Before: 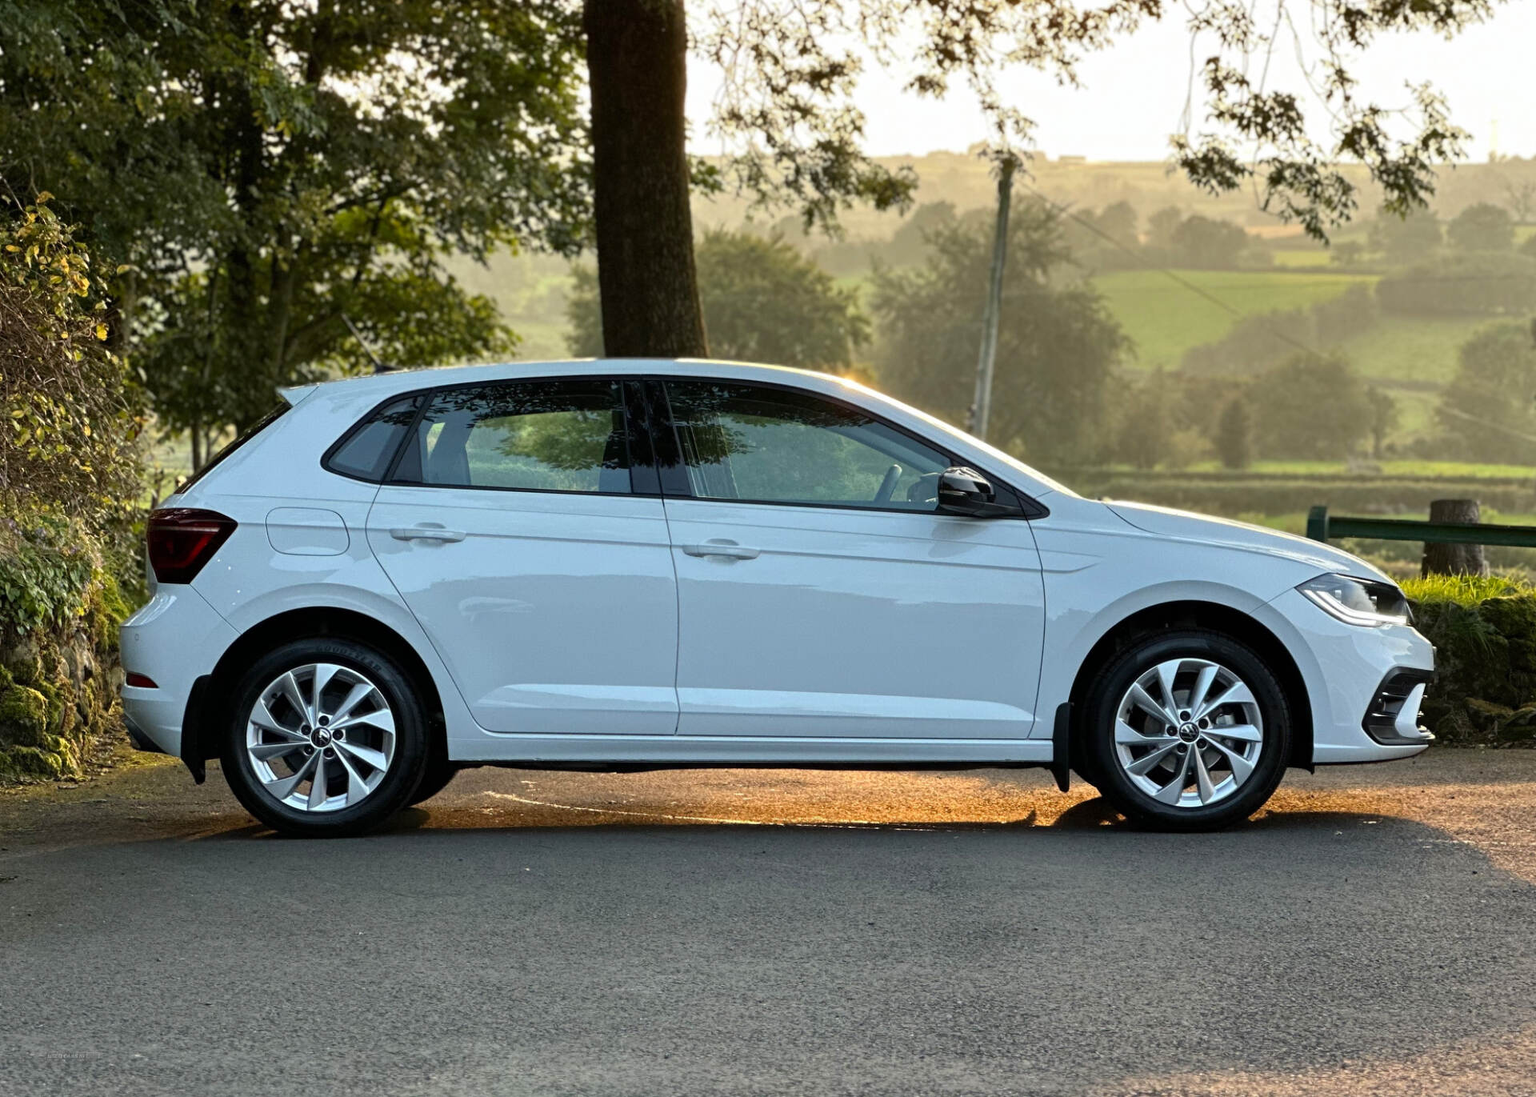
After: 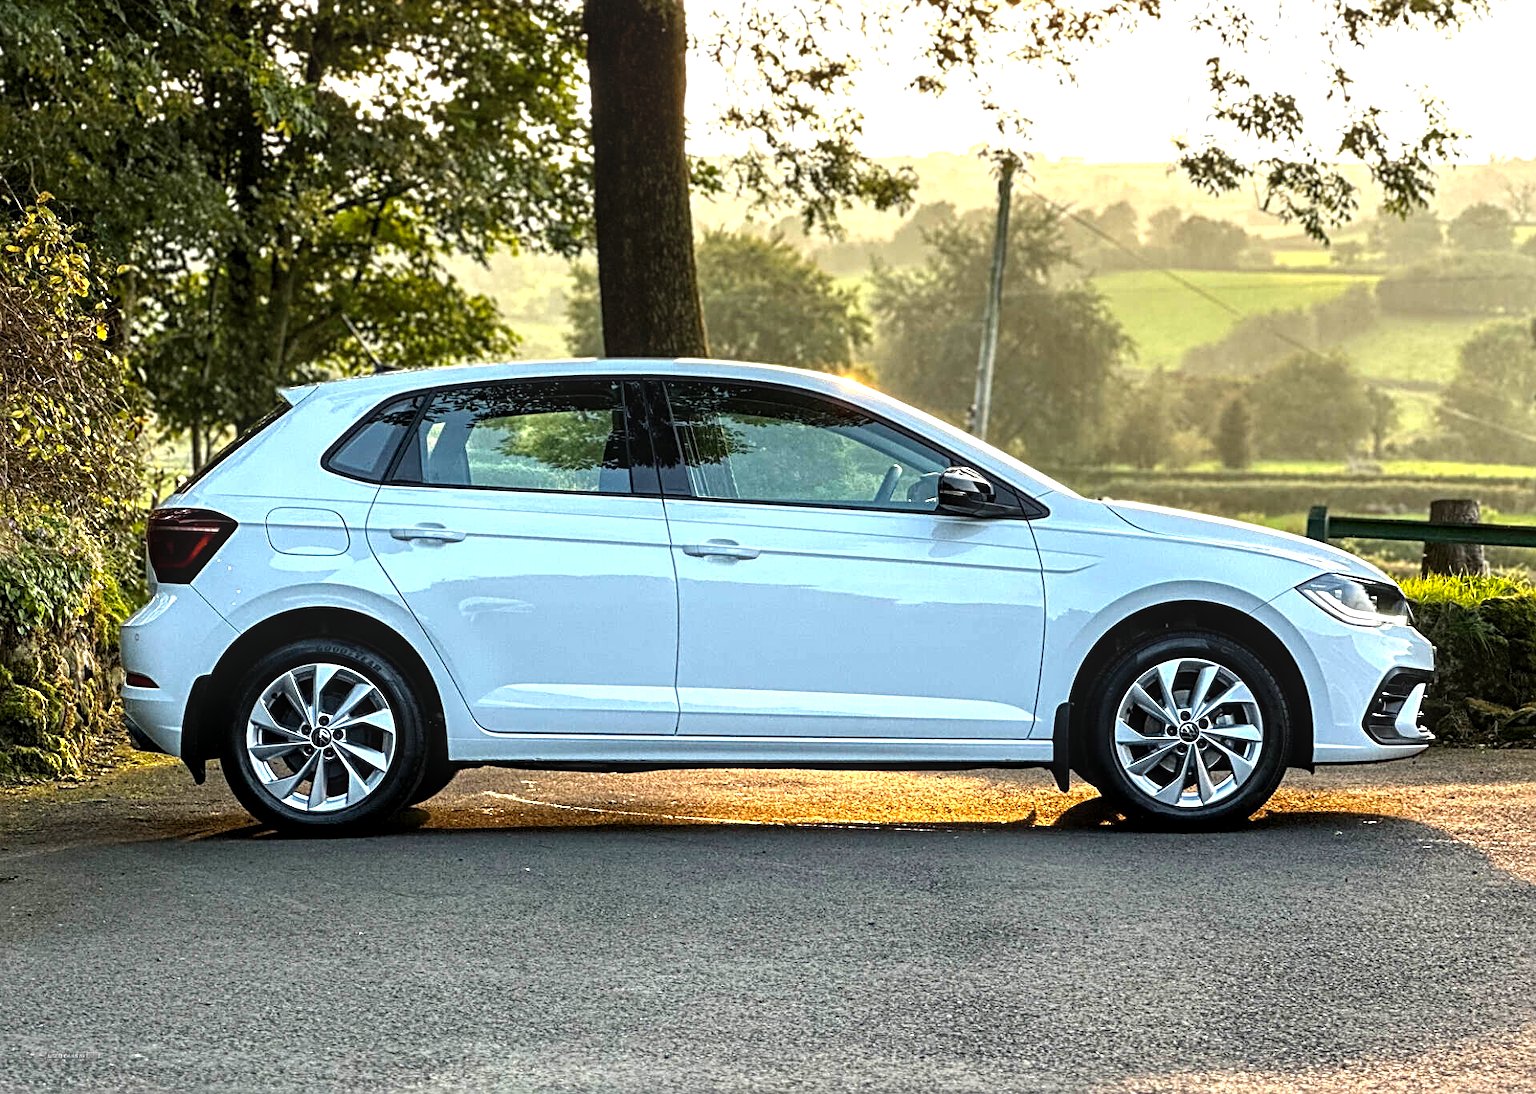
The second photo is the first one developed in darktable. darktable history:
exposure: exposure 0.556 EV, compensate highlight preservation false
sharpen: radius 2.767
local contrast: detail 130%
color balance rgb: linear chroma grading › global chroma 10%, global vibrance 10%, contrast 15%, saturation formula JzAzBz (2021)
crop: top 0.05%, bottom 0.098%
